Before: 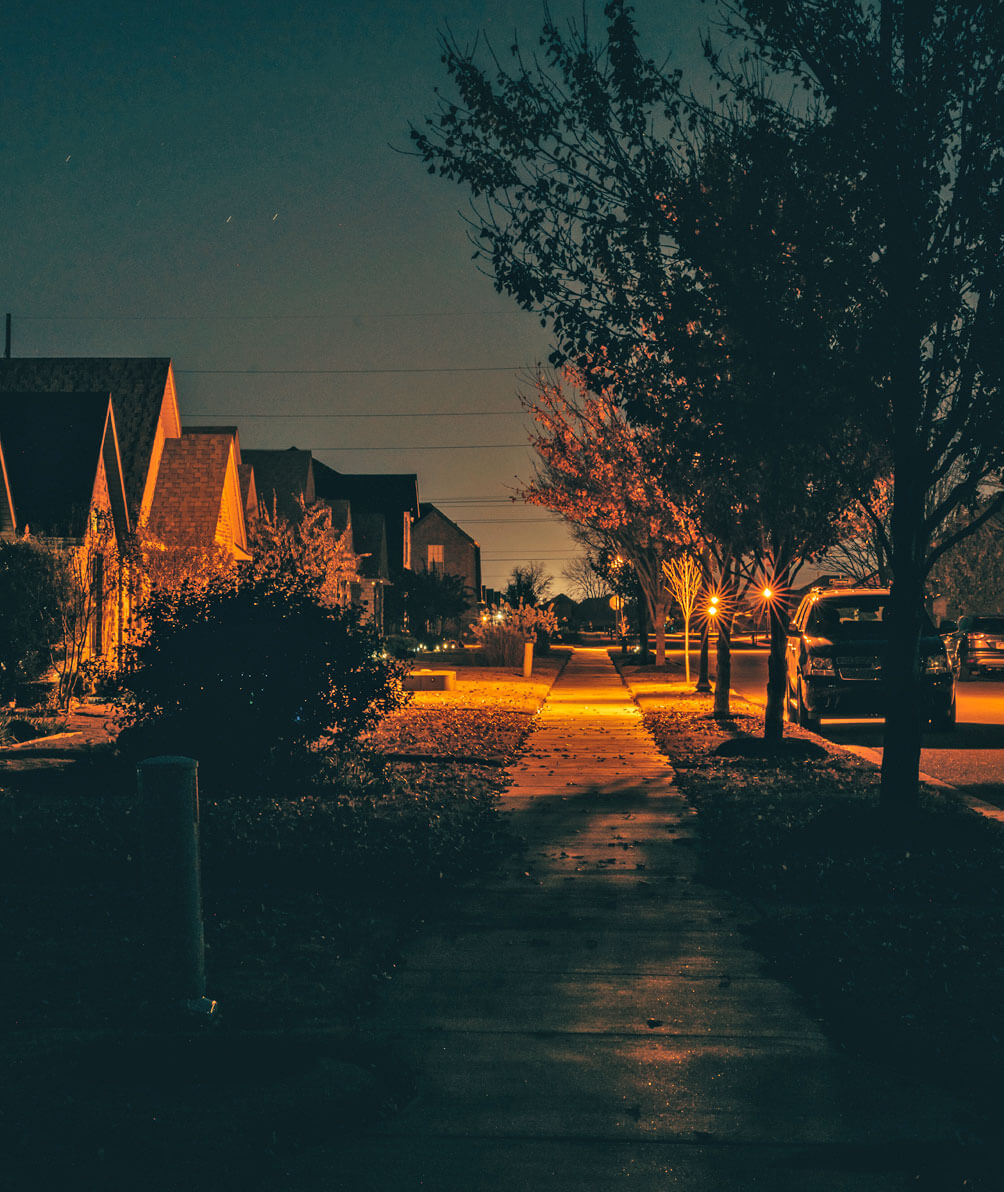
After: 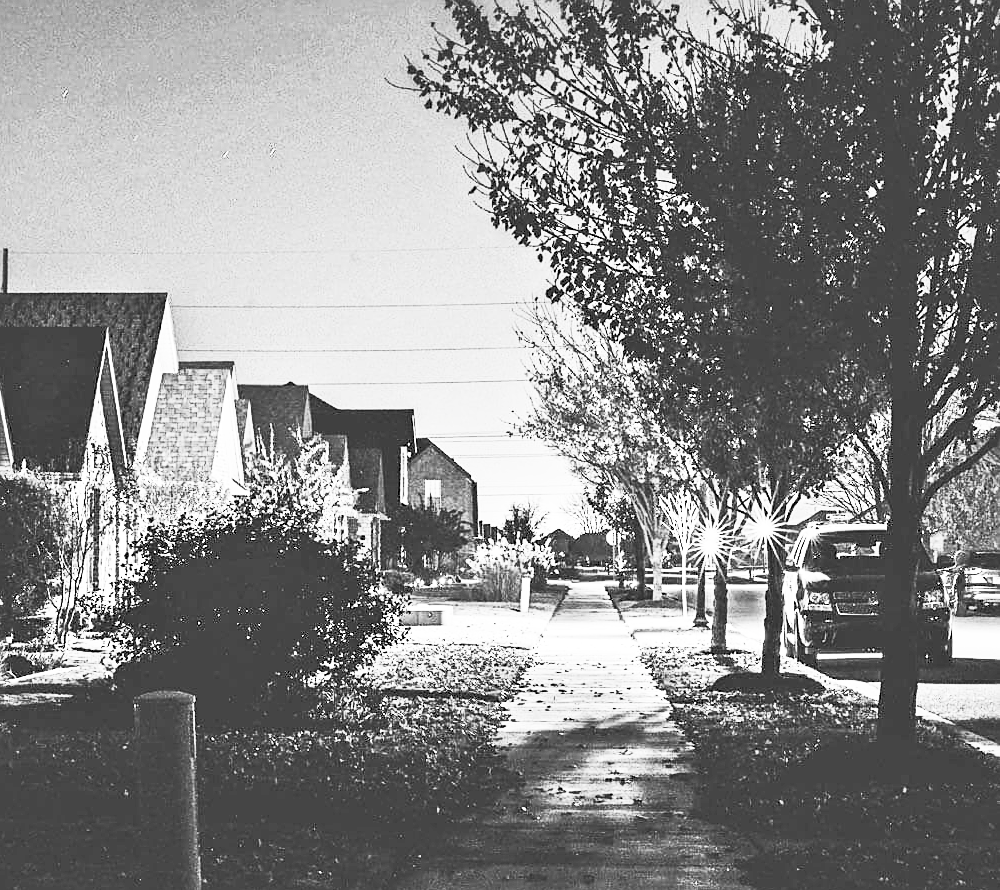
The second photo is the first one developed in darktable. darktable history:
sharpen: on, module defaults
contrast brightness saturation: contrast 0.83, brightness 0.59, saturation 0.59
color balance rgb: perceptual saturation grading › global saturation 35%, perceptual saturation grading › highlights -30%, perceptual saturation grading › shadows 35%, perceptual brilliance grading › global brilliance 3%, perceptual brilliance grading › highlights -3%, perceptual brilliance grading › shadows 3%
rgb levels: preserve colors sum RGB, levels [[0.038, 0.433, 0.934], [0, 0.5, 1], [0, 0.5, 1]]
color calibration: output gray [0.22, 0.42, 0.37, 0], gray › normalize channels true, illuminant same as pipeline (D50), adaptation XYZ, x 0.346, y 0.359, gamut compression 0
crop: left 0.387%, top 5.469%, bottom 19.809%
exposure: black level correction 0, exposure 1.7 EV, compensate exposure bias true, compensate highlight preservation false
color zones: curves: ch0 [(0, 0.487) (0.241, 0.395) (0.434, 0.373) (0.658, 0.412) (0.838, 0.487)]; ch1 [(0, 0) (0.053, 0.053) (0.211, 0.202) (0.579, 0.259) (0.781, 0.241)]
